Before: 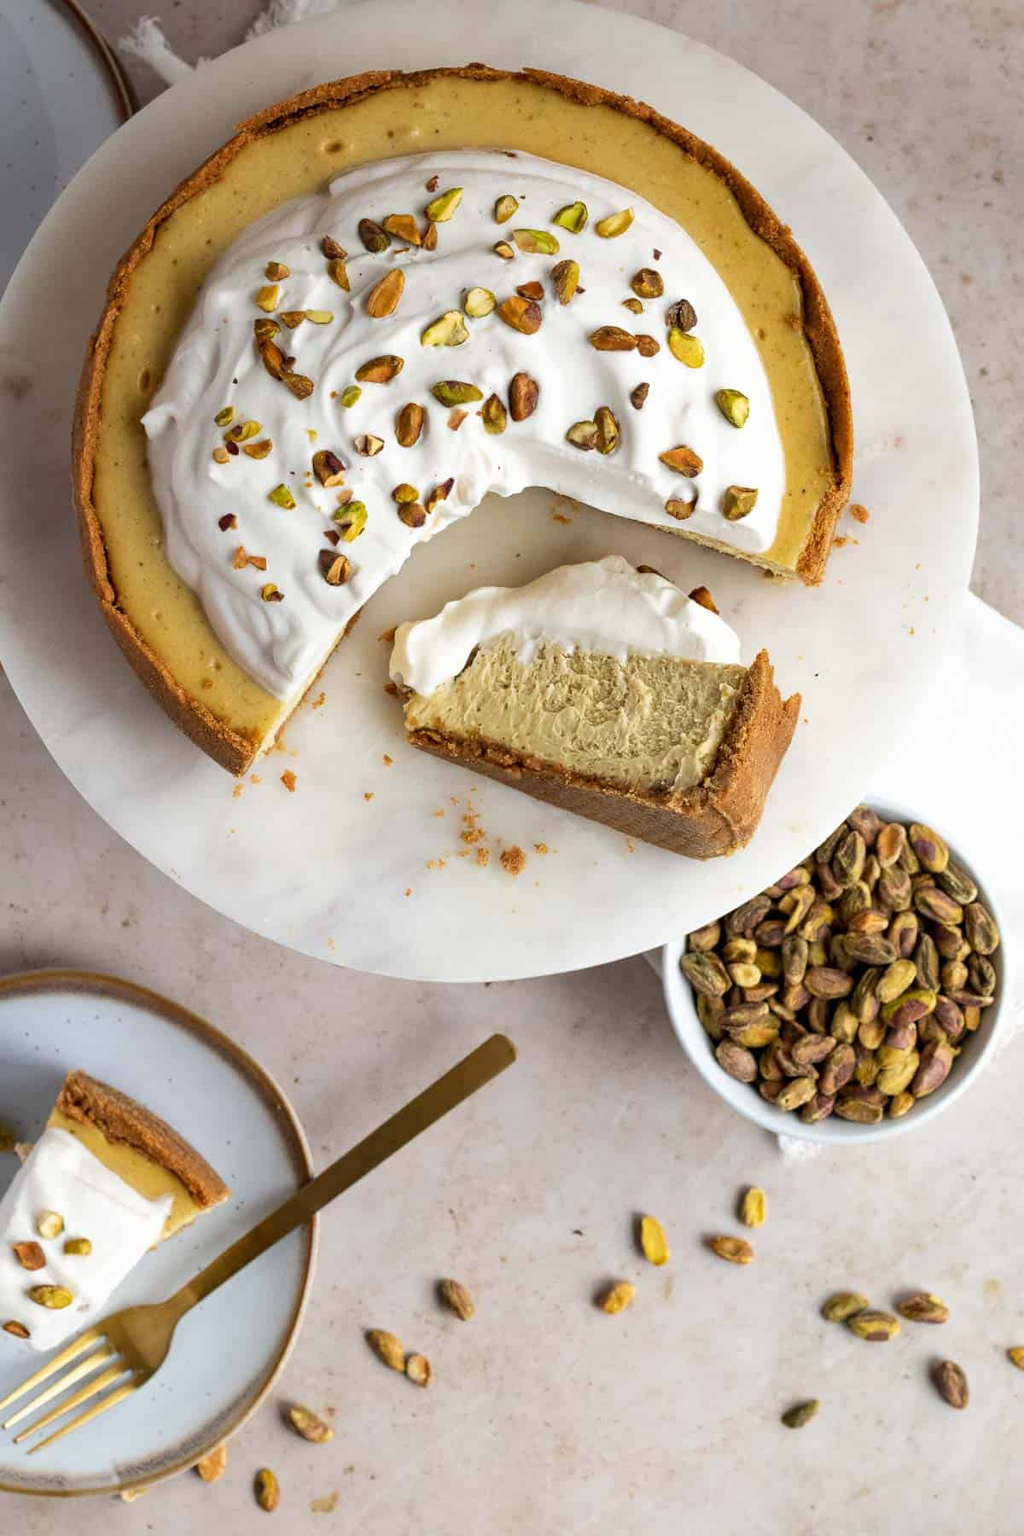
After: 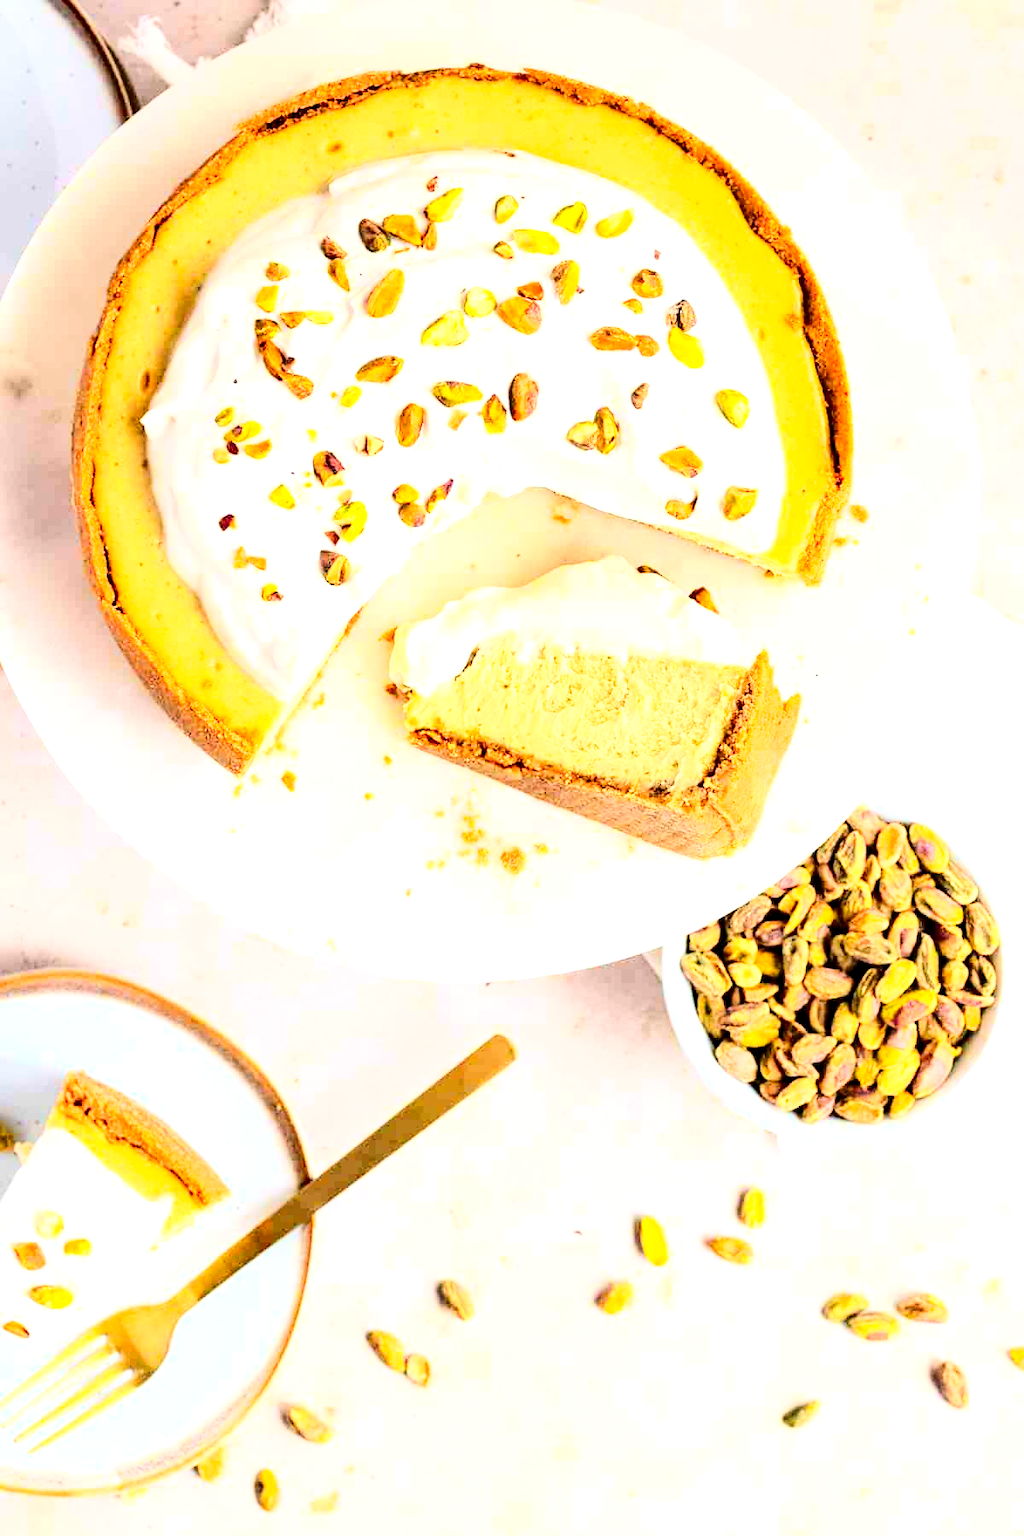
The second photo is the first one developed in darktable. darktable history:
exposure: black level correction 0, exposure 1.451 EV, compensate highlight preservation false
tone curve: curves: ch0 [(0, 0) (0.003, 0.018) (0.011, 0.019) (0.025, 0.024) (0.044, 0.037) (0.069, 0.053) (0.1, 0.075) (0.136, 0.105) (0.177, 0.136) (0.224, 0.179) (0.277, 0.244) (0.335, 0.319) (0.399, 0.4) (0.468, 0.495) (0.543, 0.58) (0.623, 0.671) (0.709, 0.757) (0.801, 0.838) (0.898, 0.913) (1, 1)], color space Lab, independent channels
base curve: curves: ch0 [(0, 0) (0.005, 0.002) (0.15, 0.3) (0.4, 0.7) (0.75, 0.95) (1, 1)]
local contrast: highlights 85%, shadows 81%
contrast brightness saturation: contrast 0.175, saturation 0.296
